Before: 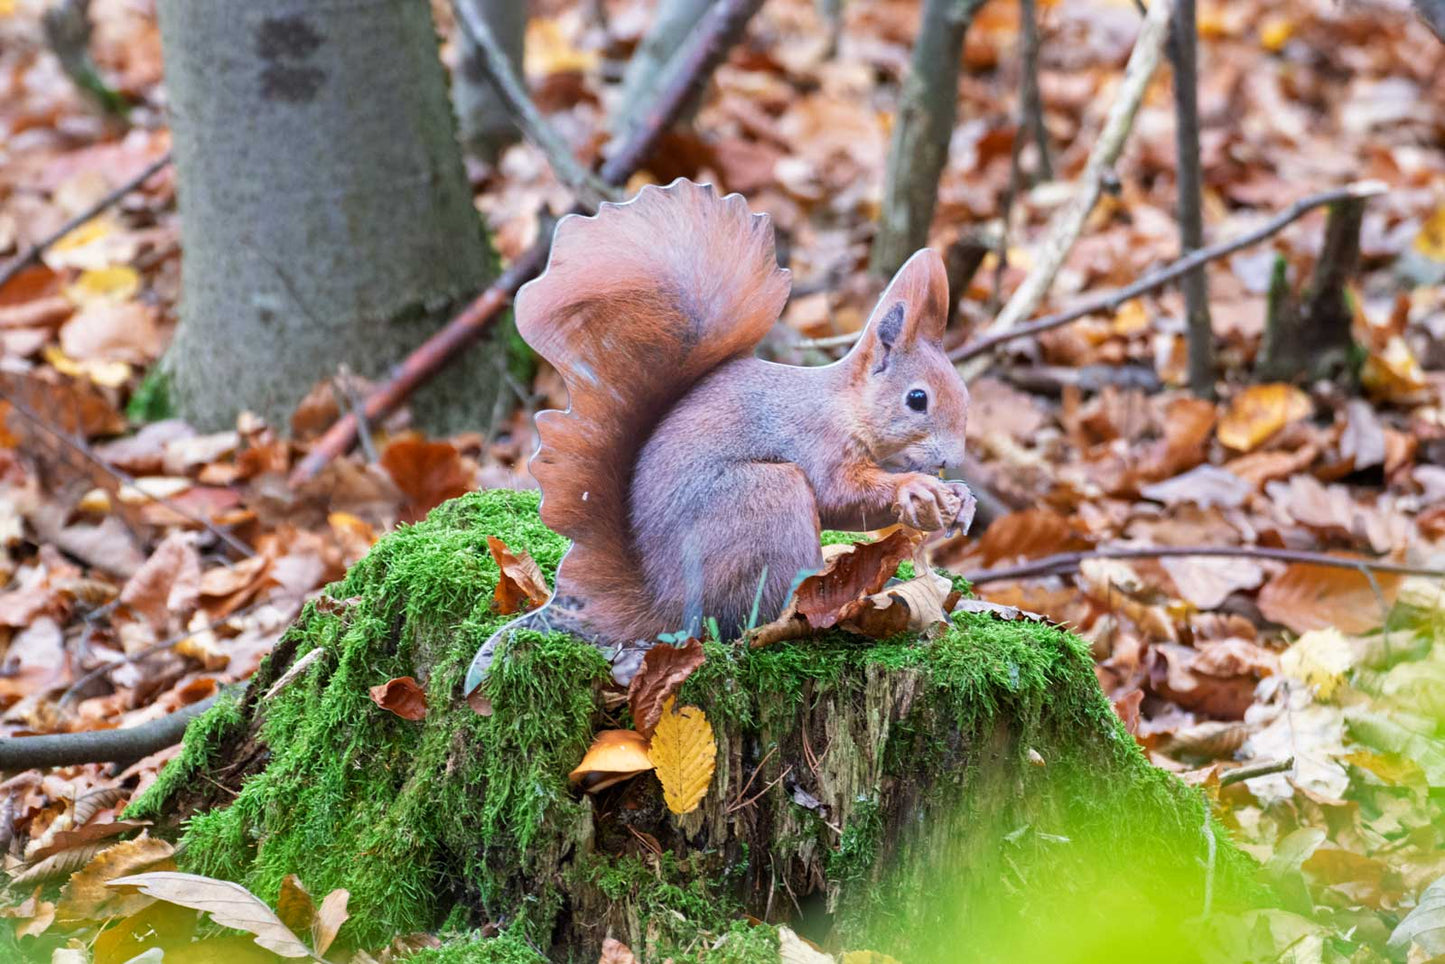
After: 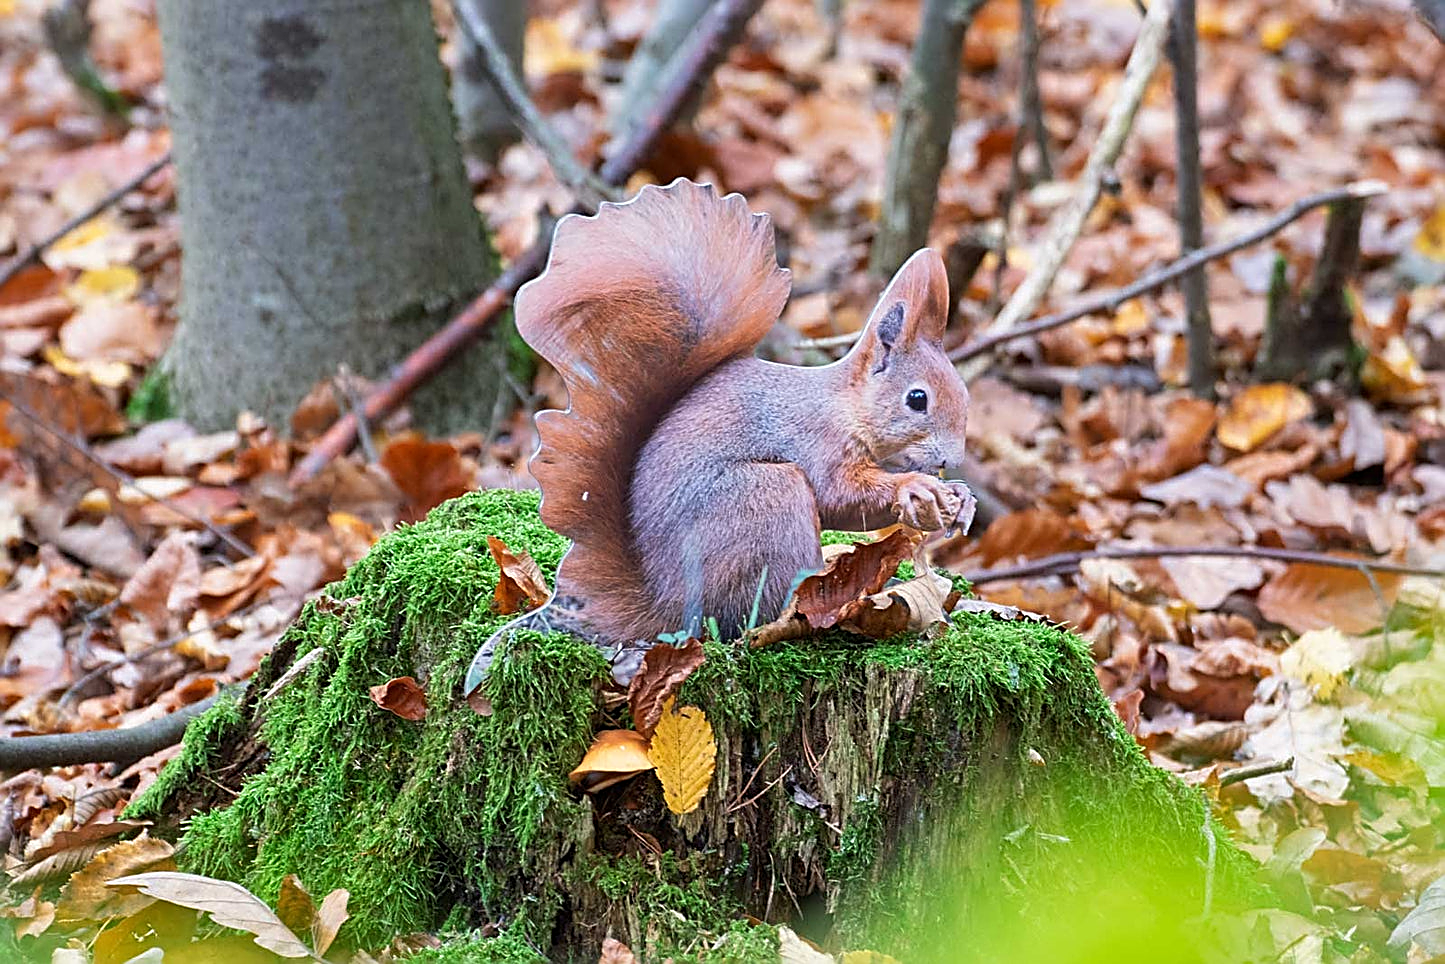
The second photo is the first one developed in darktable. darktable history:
sharpen: amount 0.982
